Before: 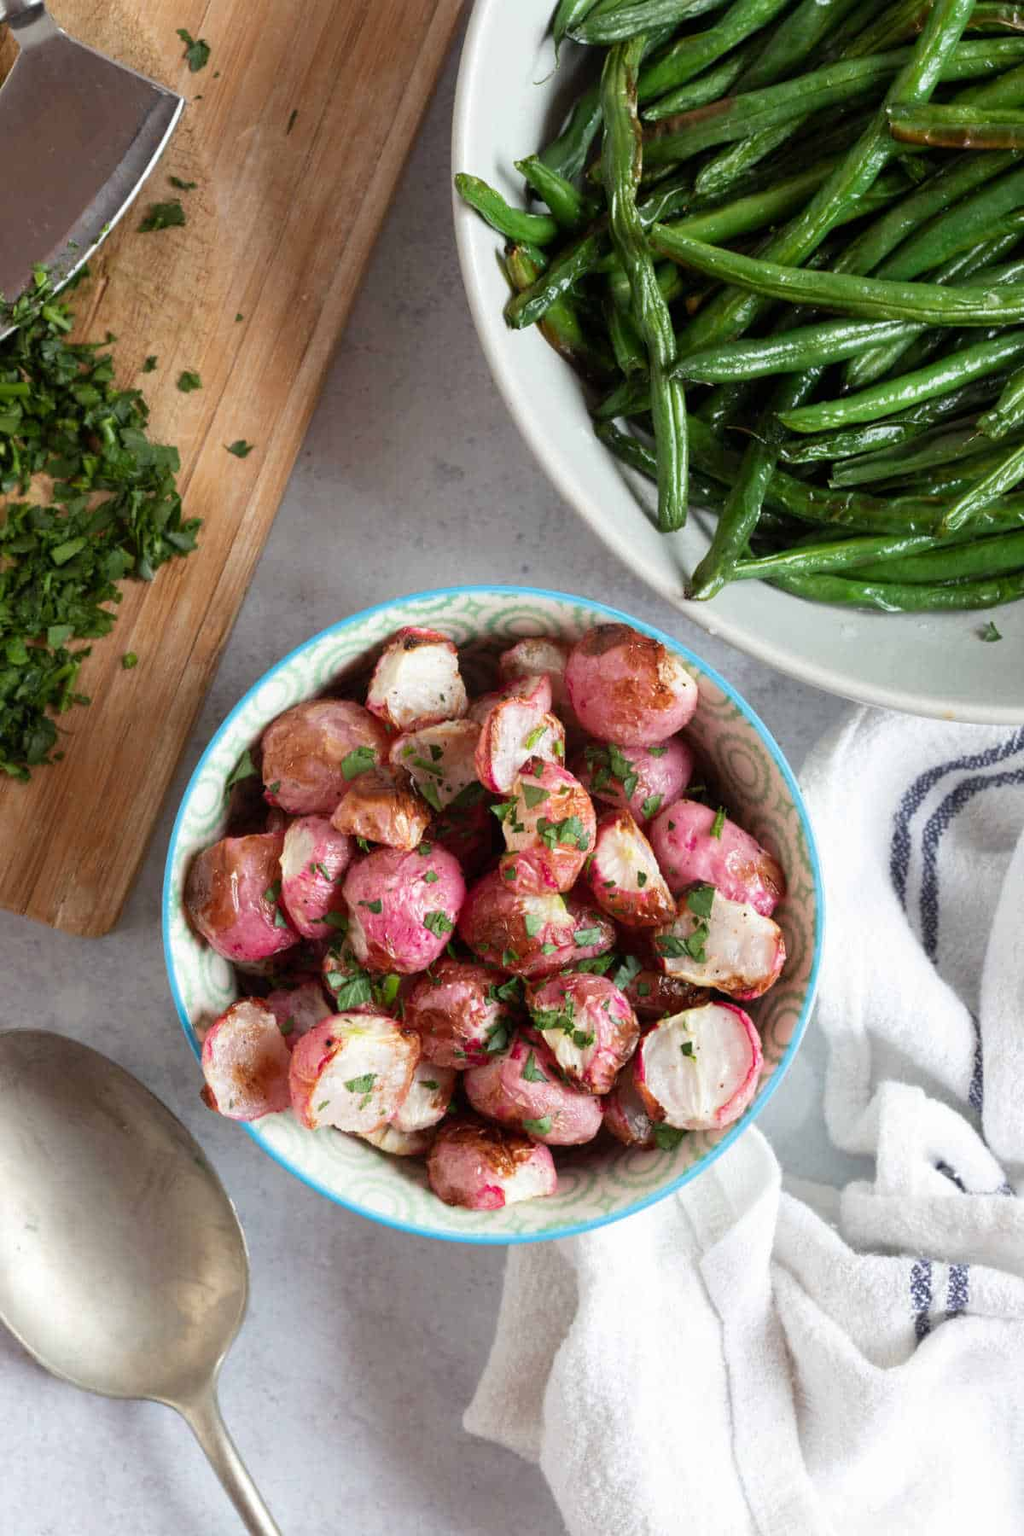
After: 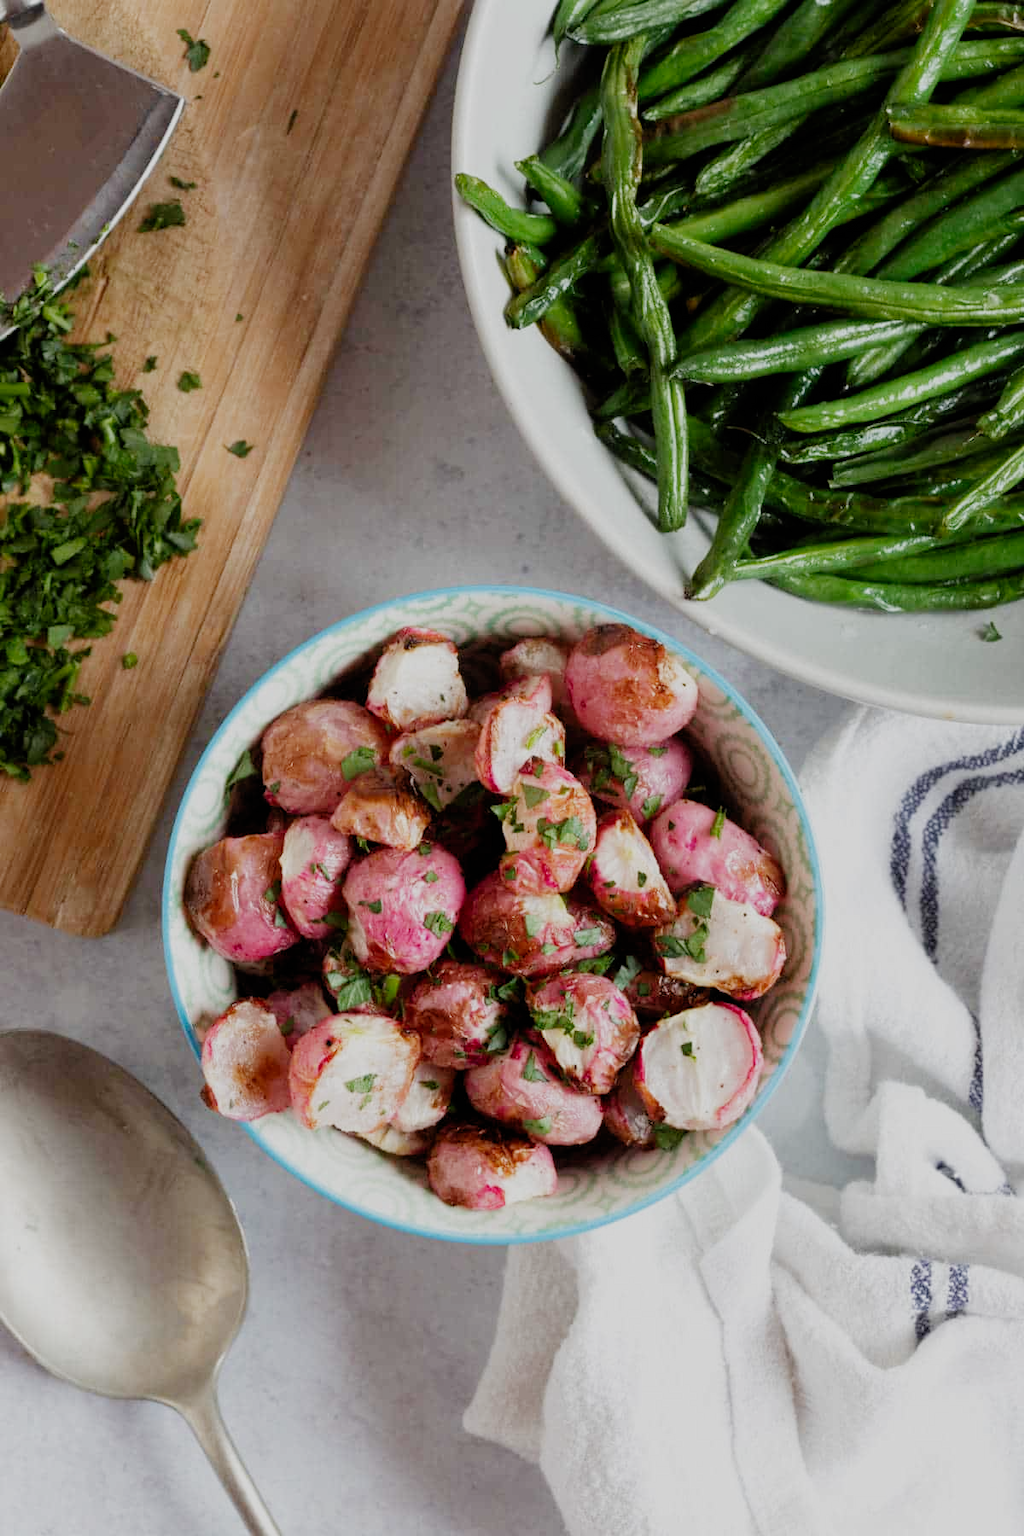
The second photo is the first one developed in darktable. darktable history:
filmic rgb: black relative exposure -7.65 EV, white relative exposure 4.56 EV, hardness 3.61, preserve chrominance no, color science v5 (2021)
